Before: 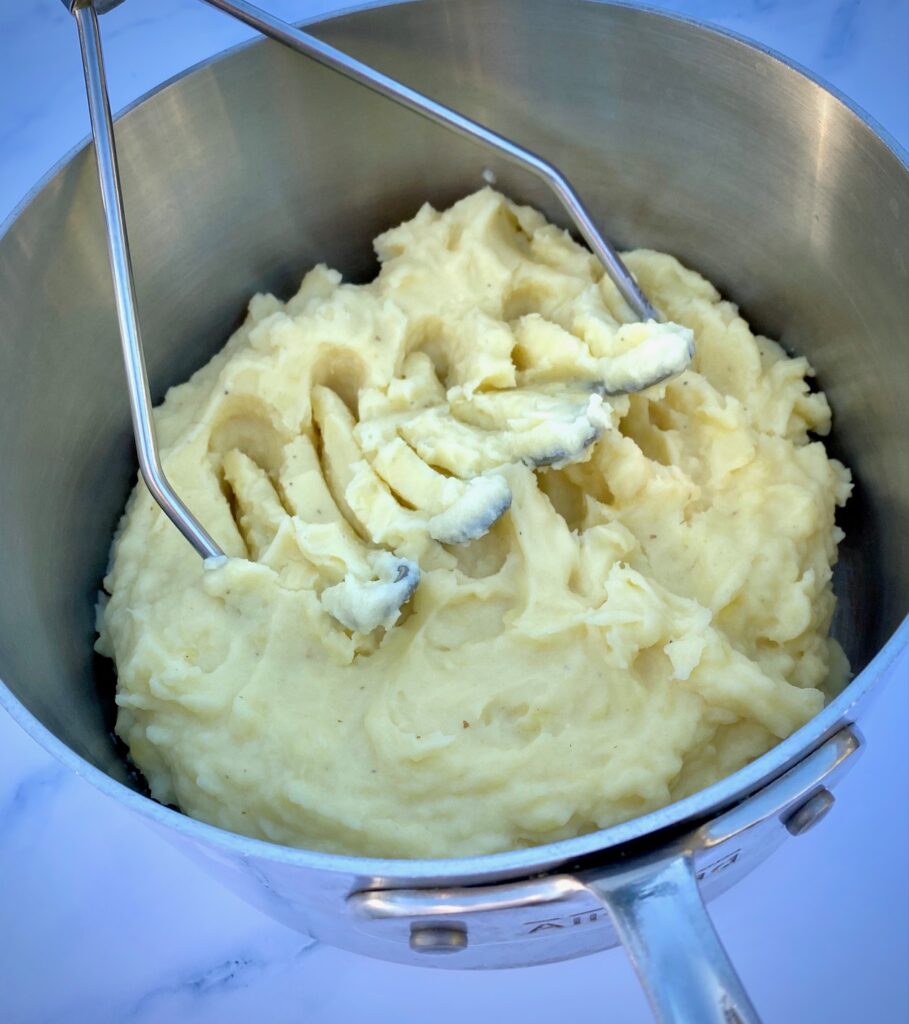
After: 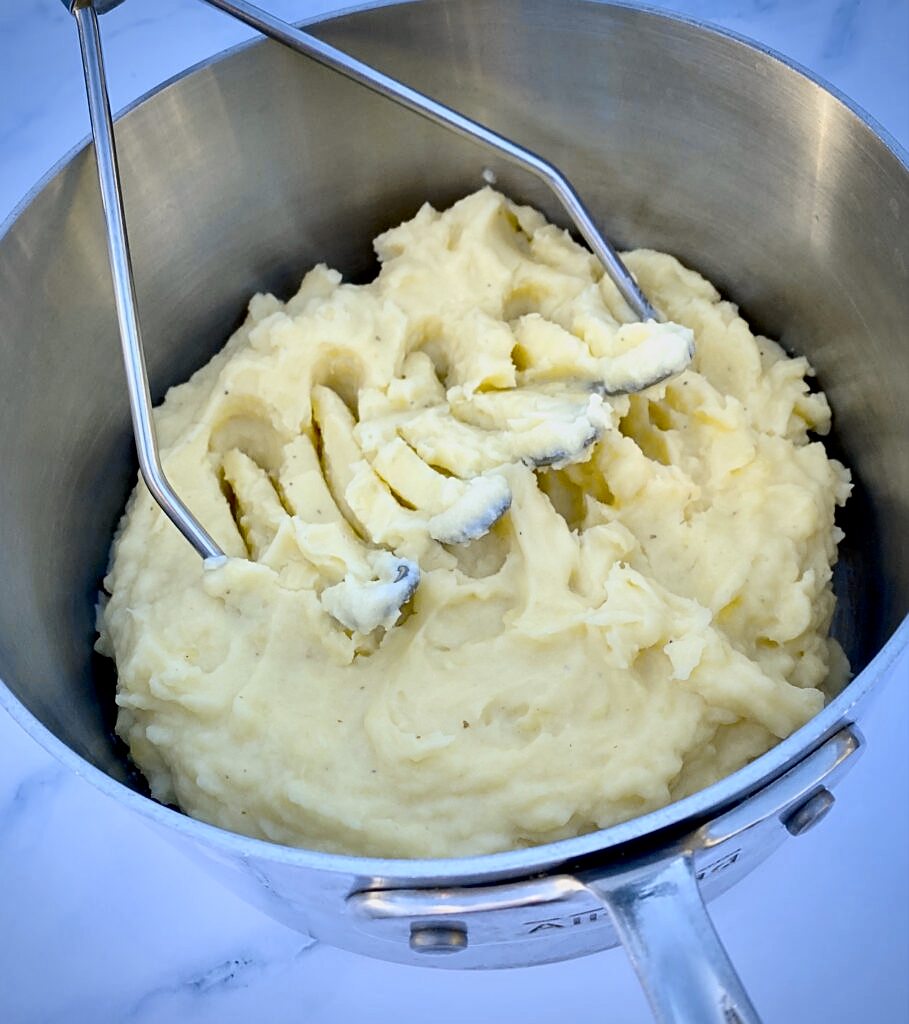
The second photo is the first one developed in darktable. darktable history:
tone curve: curves: ch0 [(0, 0) (0.087, 0.054) (0.281, 0.245) (0.506, 0.526) (0.8, 0.824) (0.994, 0.955)]; ch1 [(0, 0) (0.27, 0.195) (0.406, 0.435) (0.452, 0.474) (0.495, 0.5) (0.514, 0.508) (0.563, 0.584) (0.654, 0.689) (1, 1)]; ch2 [(0, 0) (0.269, 0.299) (0.459, 0.441) (0.498, 0.499) (0.523, 0.52) (0.551, 0.549) (0.633, 0.625) (0.659, 0.681) (0.718, 0.764) (1, 1)], color space Lab, independent channels, preserve colors none
sharpen: amount 0.497
exposure: compensate highlight preservation false
